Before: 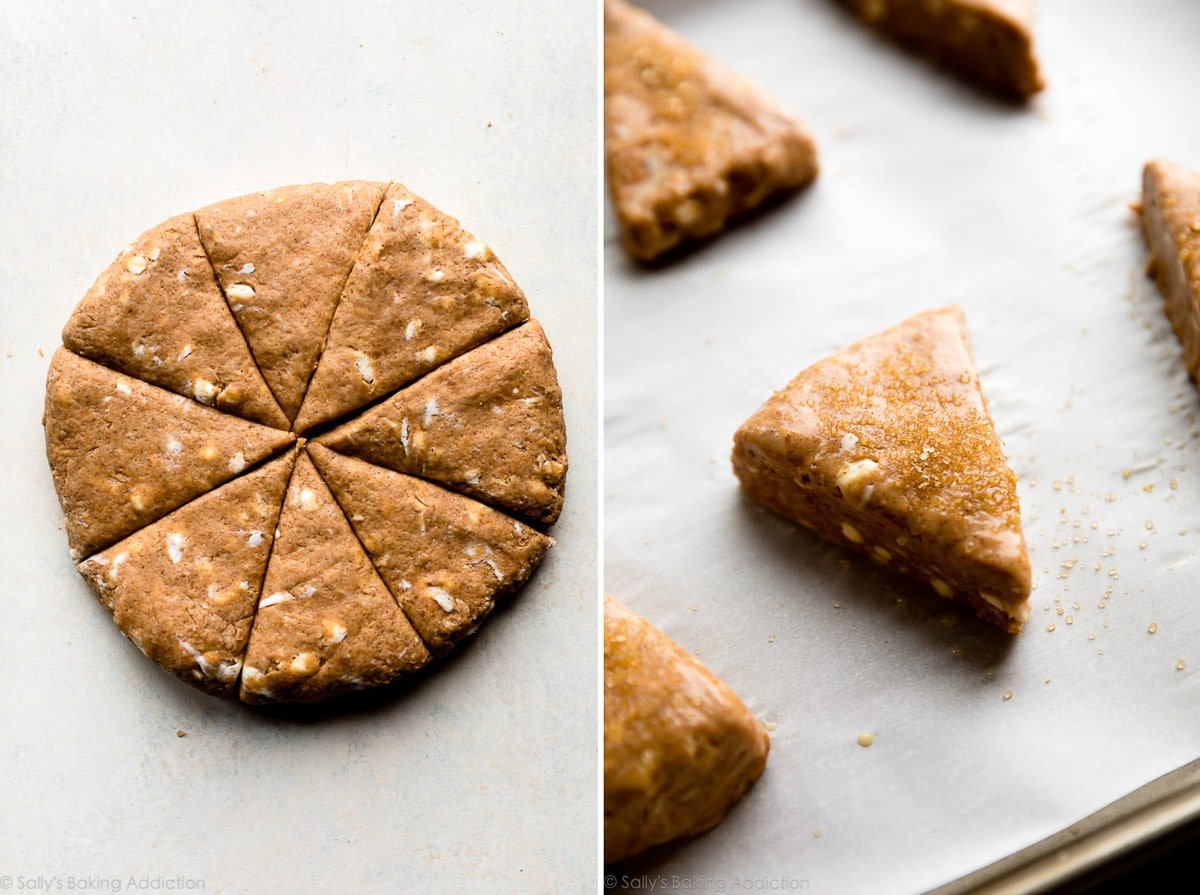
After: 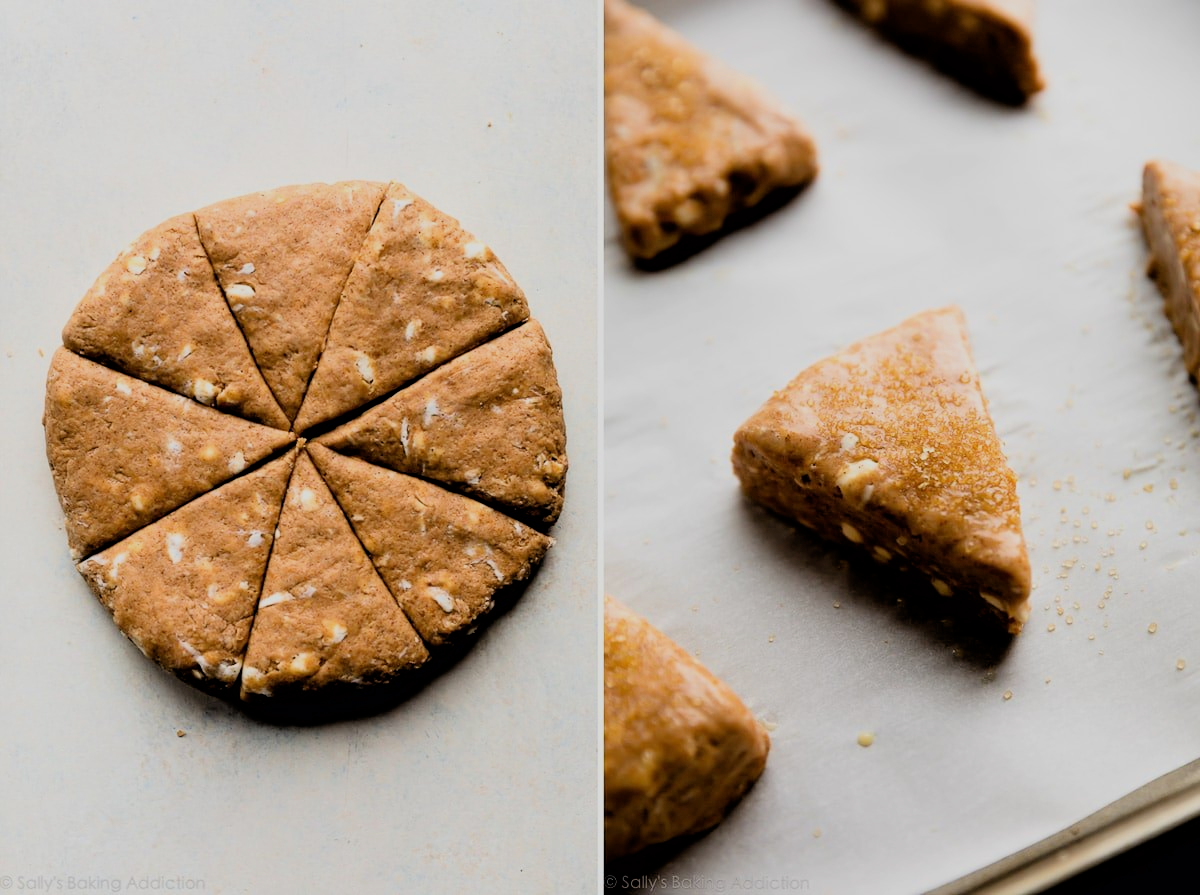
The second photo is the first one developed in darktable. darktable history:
filmic rgb: black relative exposure -4.84 EV, white relative exposure 4.06 EV, hardness 2.81, color science v6 (2022)
